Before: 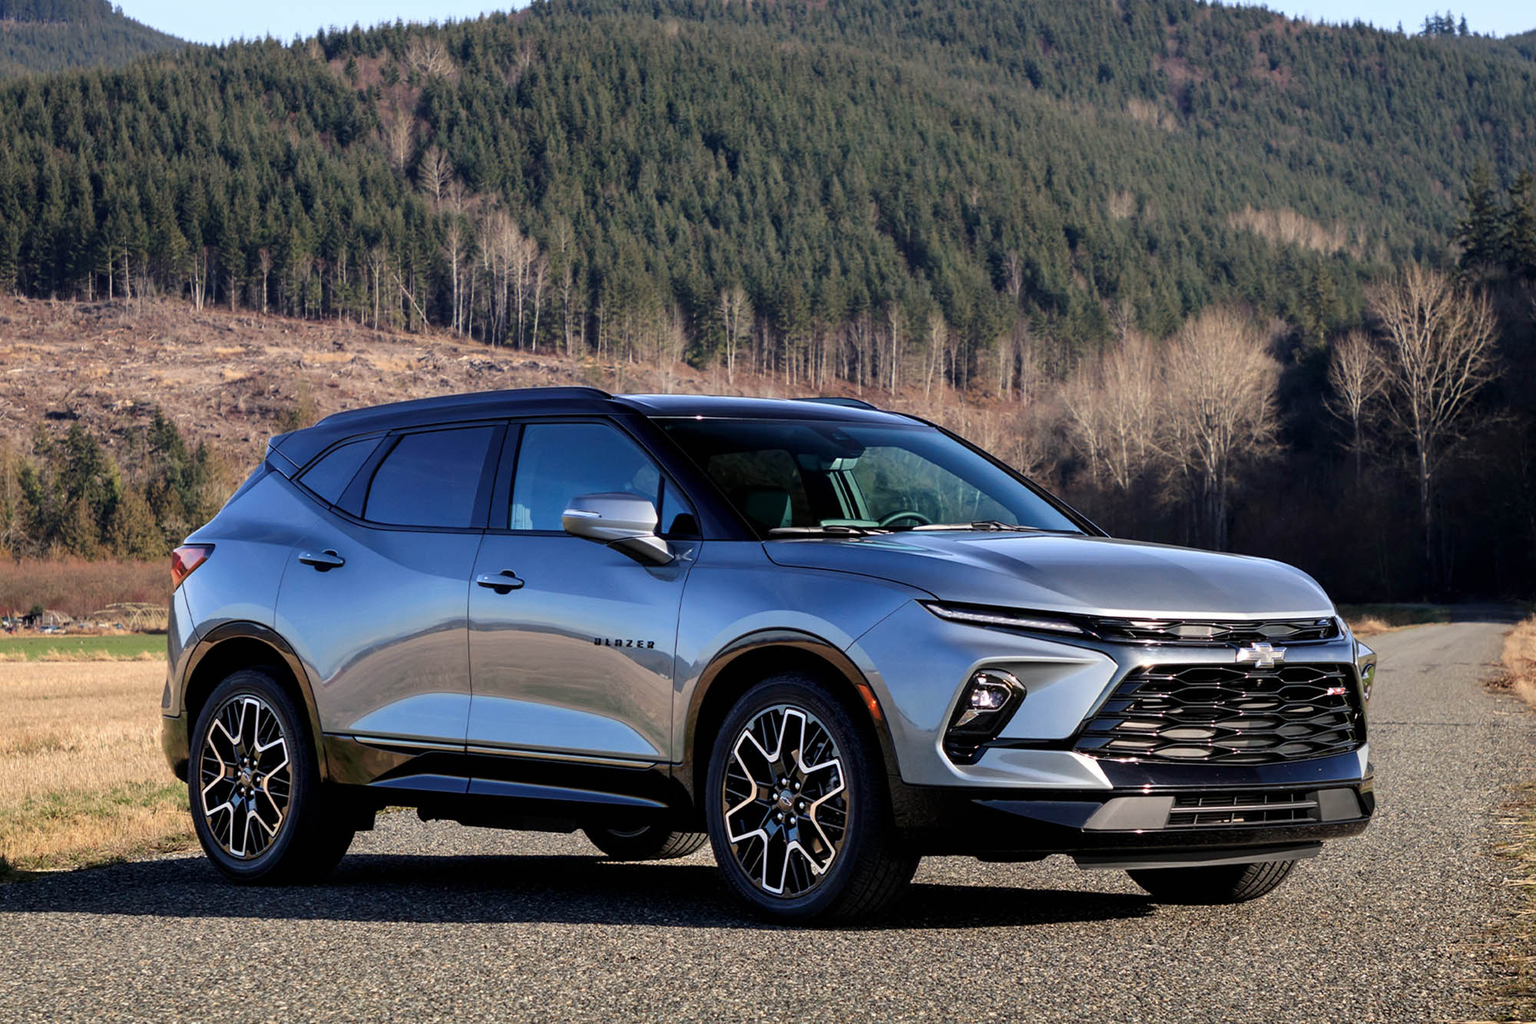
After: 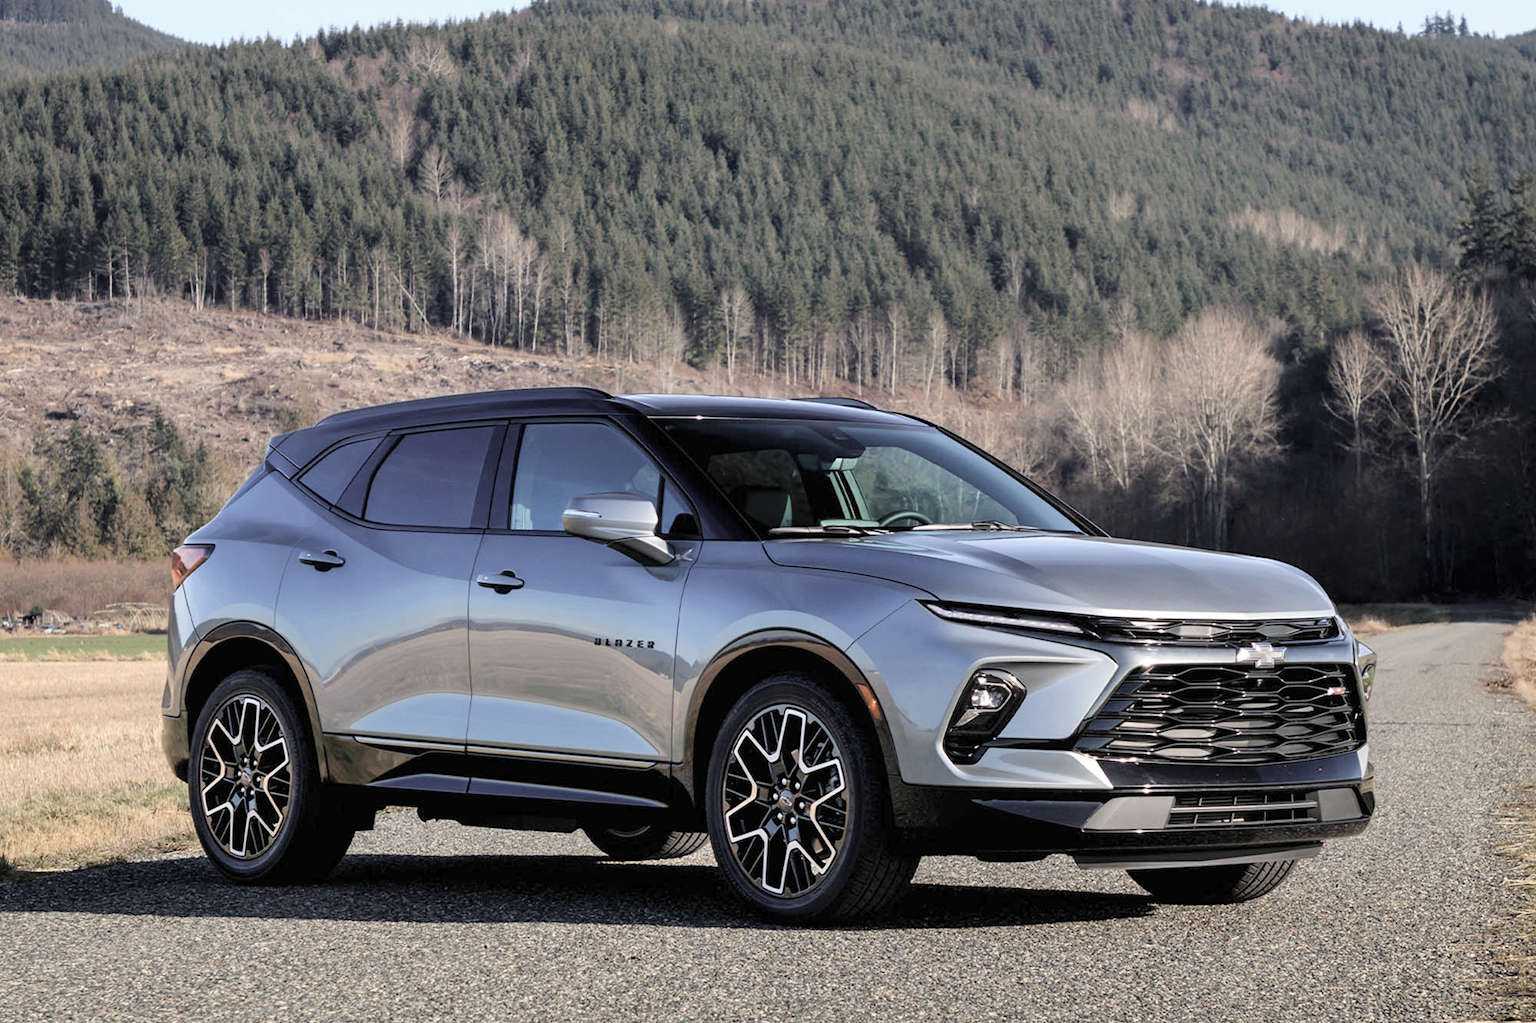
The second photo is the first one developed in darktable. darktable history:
contrast brightness saturation: brightness 0.18, saturation -0.517
color balance rgb: linear chroma grading › global chroma 9.666%, perceptual saturation grading › global saturation 19.497%
